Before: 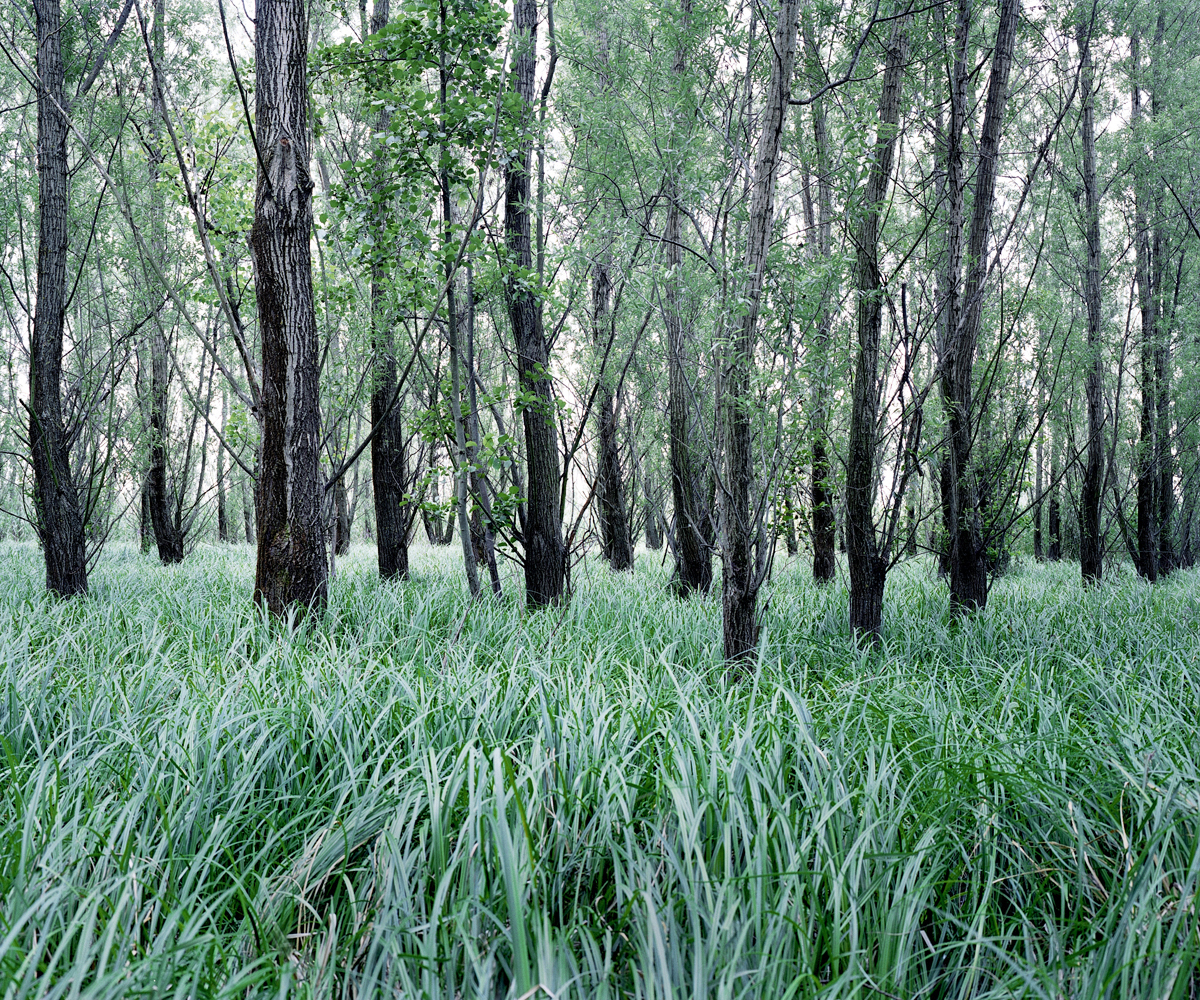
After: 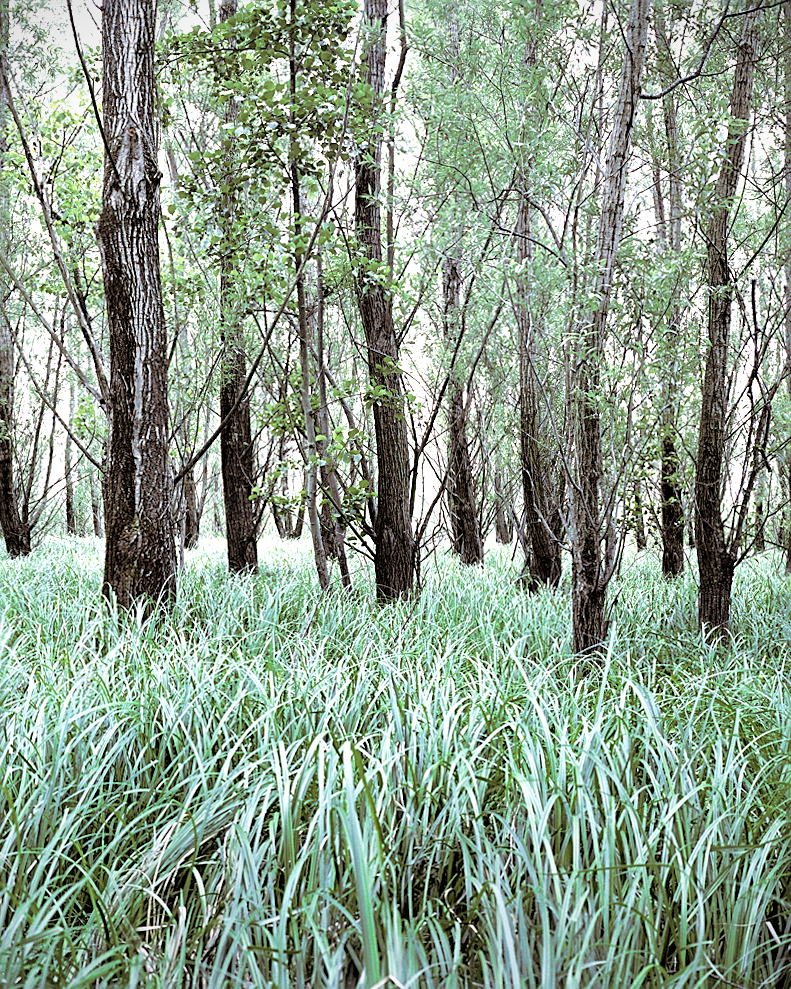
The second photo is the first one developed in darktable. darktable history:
exposure: exposure 0.657 EV, compensate highlight preservation false
sharpen: on, module defaults
rotate and perspective: rotation 0.174°, lens shift (vertical) 0.013, lens shift (horizontal) 0.019, shear 0.001, automatic cropping original format, crop left 0.007, crop right 0.991, crop top 0.016, crop bottom 0.997
split-toning: shadows › hue 32.4°, shadows › saturation 0.51, highlights › hue 180°, highlights › saturation 0, balance -60.17, compress 55.19%
crop and rotate: left 12.648%, right 20.685%
vignetting: fall-off start 100%, fall-off radius 71%, brightness -0.434, saturation -0.2, width/height ratio 1.178, dithering 8-bit output, unbound false
